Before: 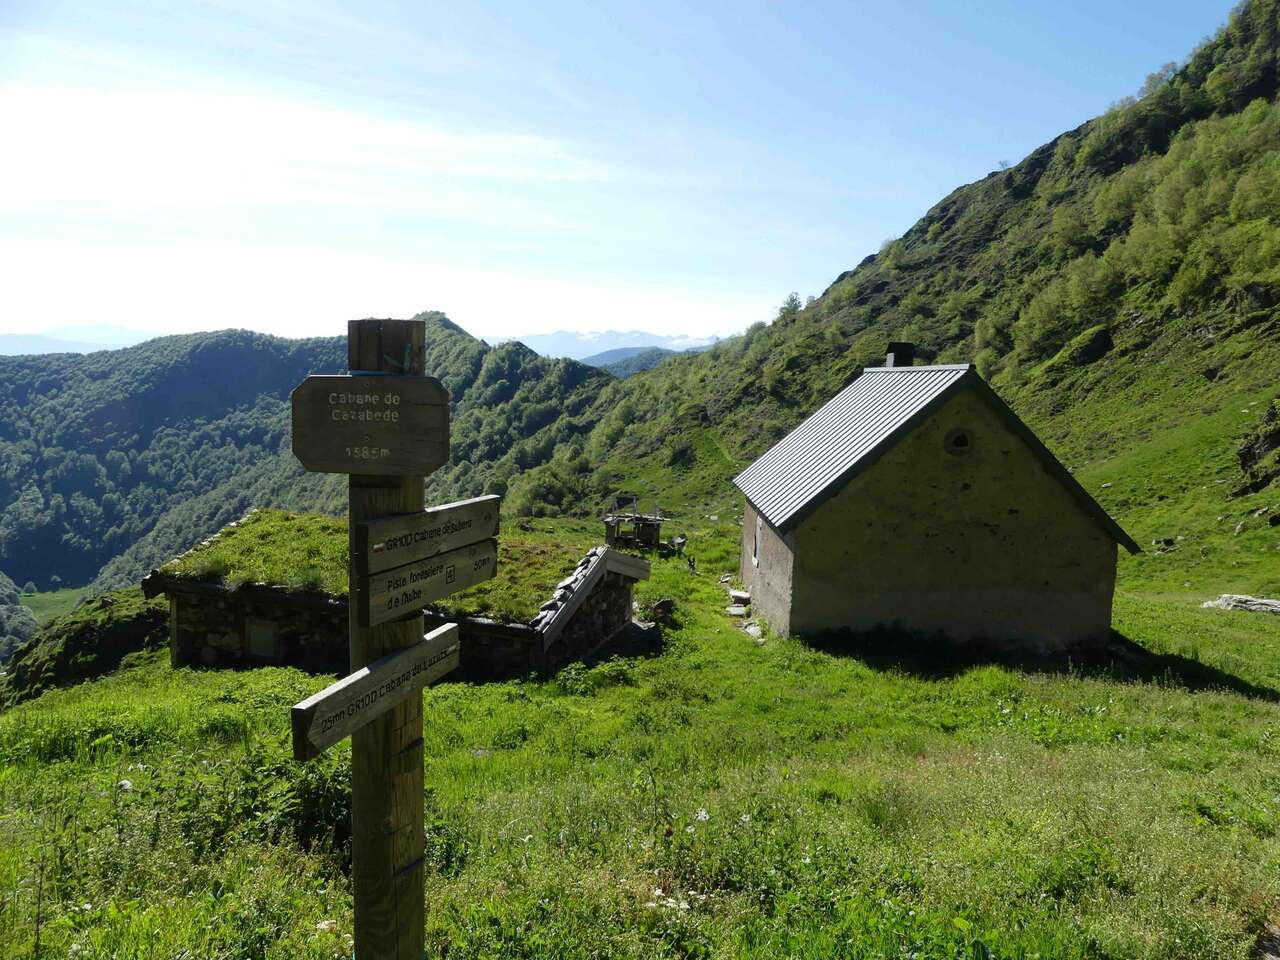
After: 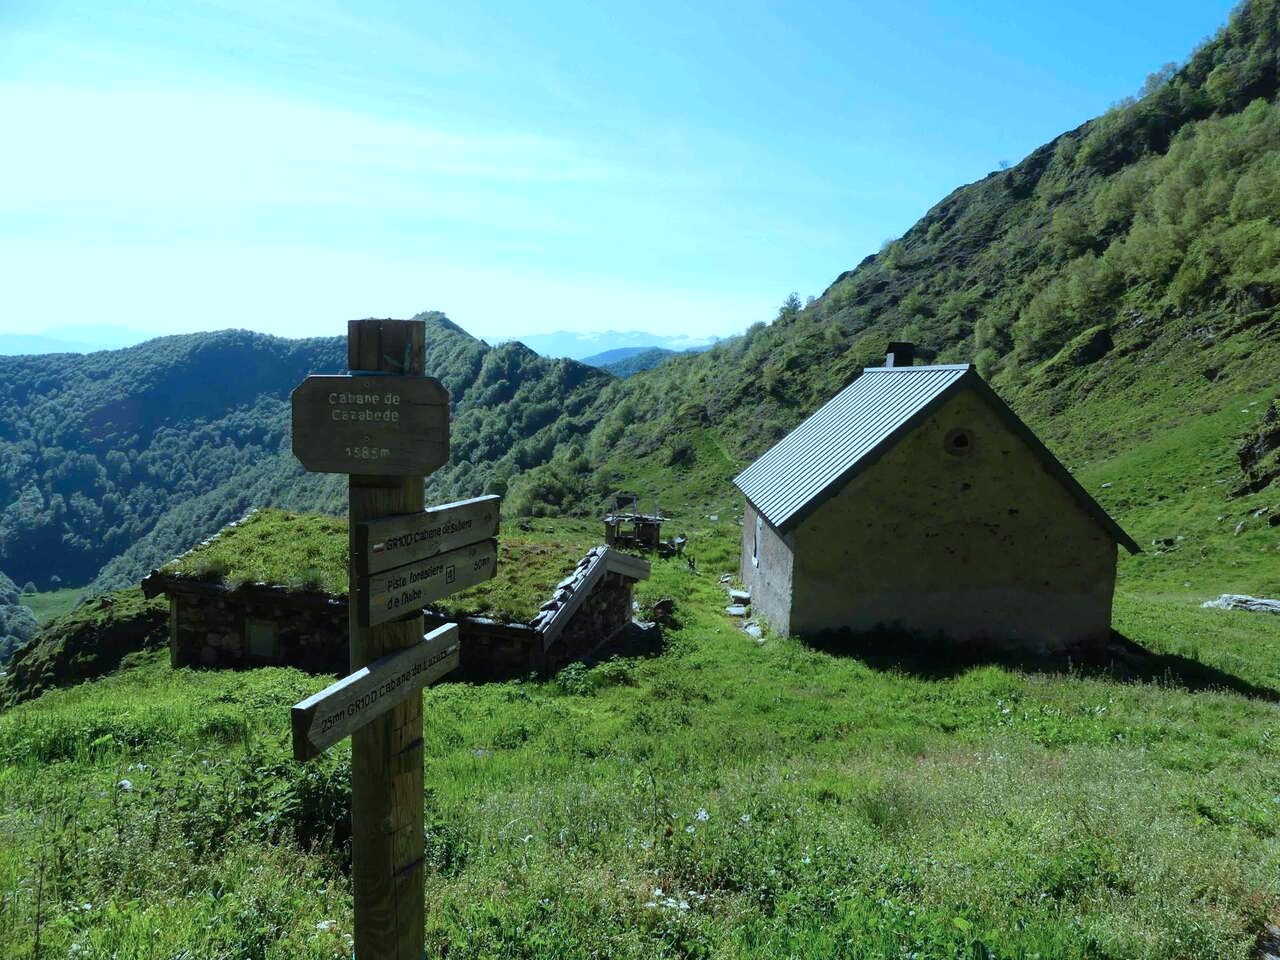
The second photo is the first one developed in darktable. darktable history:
color correction: highlights a* -9.47, highlights b* -22.4
